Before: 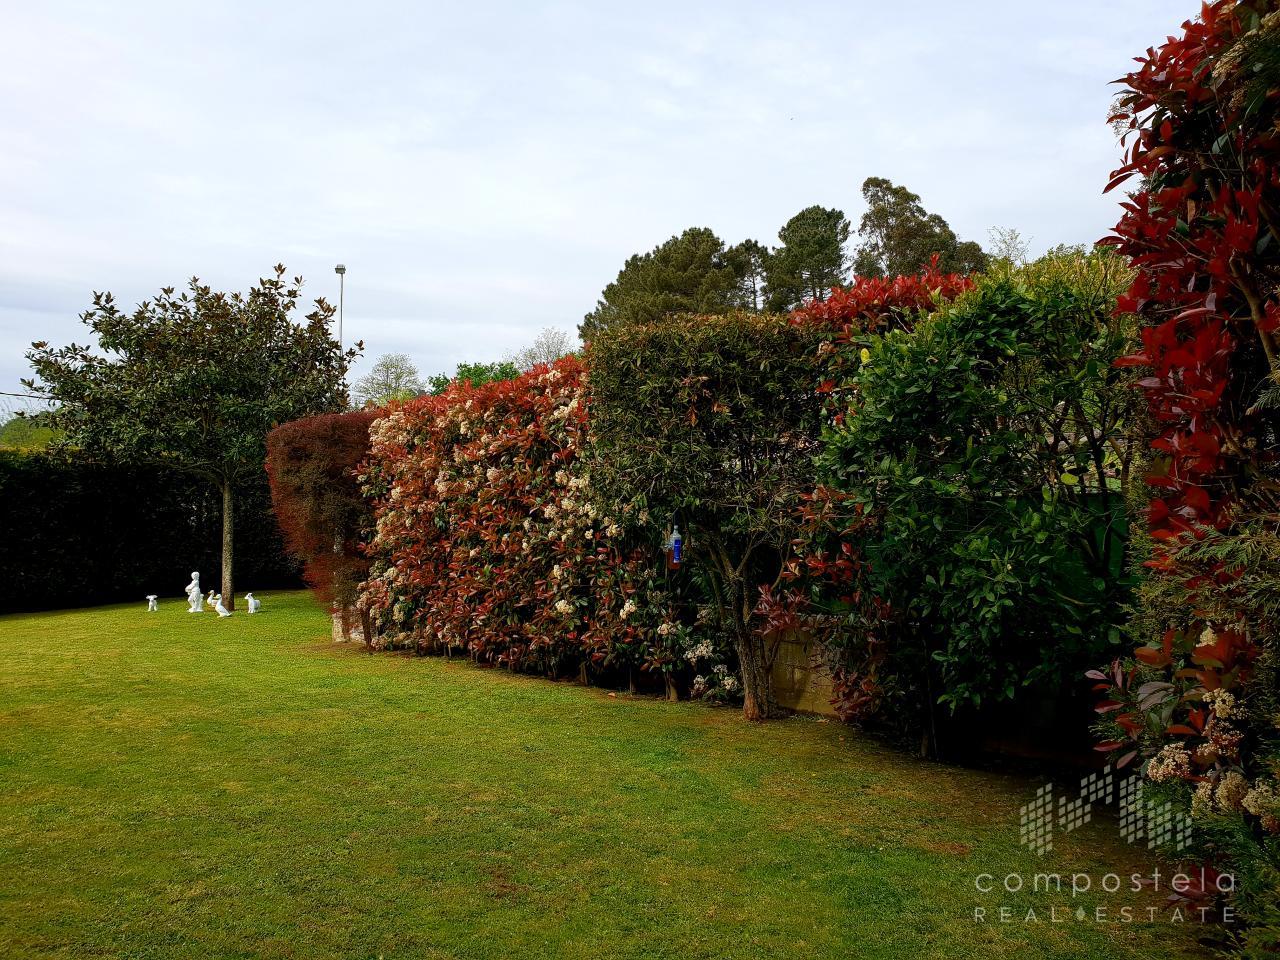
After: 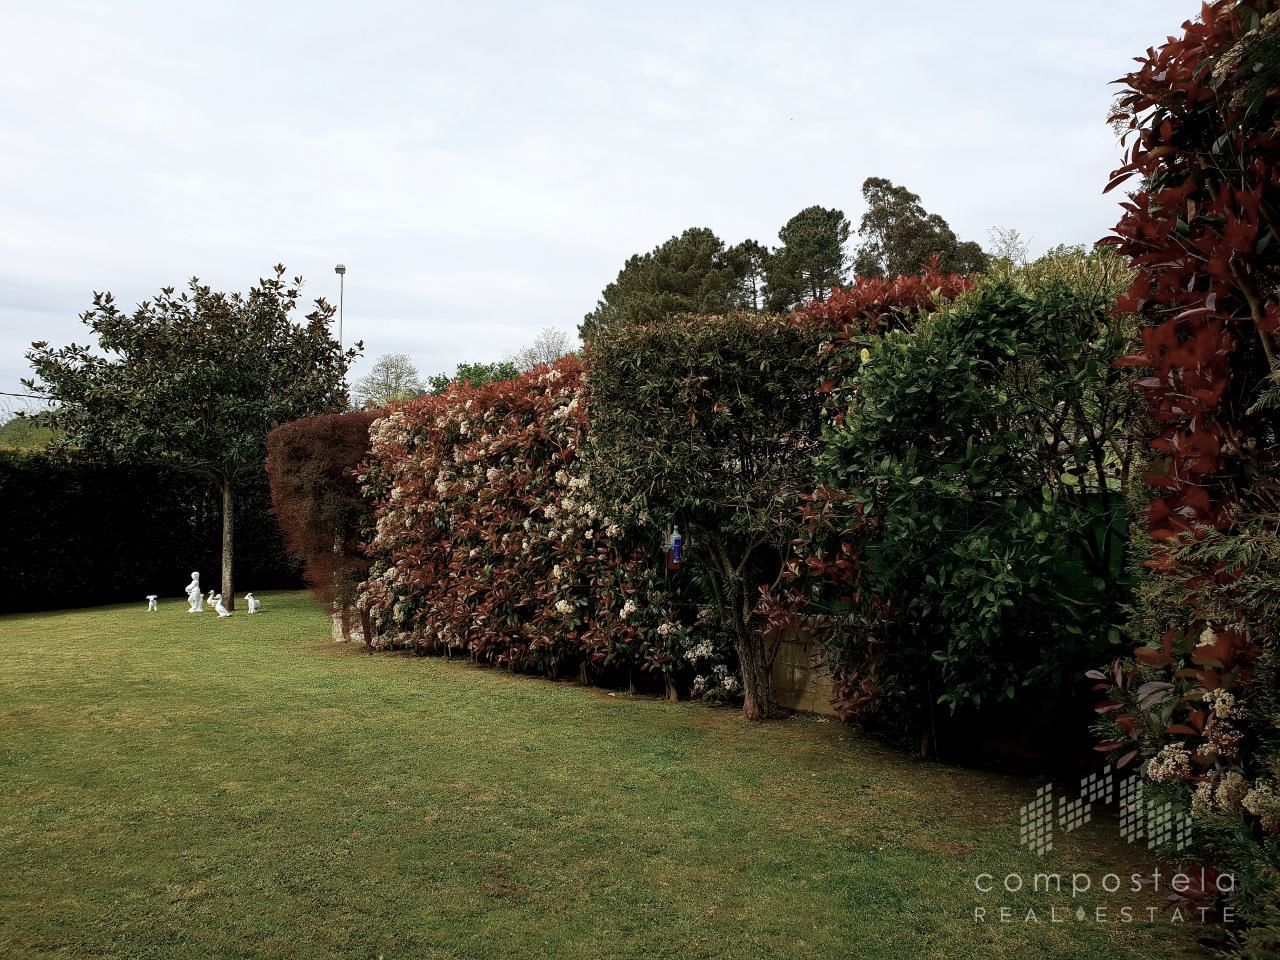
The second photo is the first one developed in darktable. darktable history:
contrast brightness saturation: contrast 0.102, saturation -0.374
